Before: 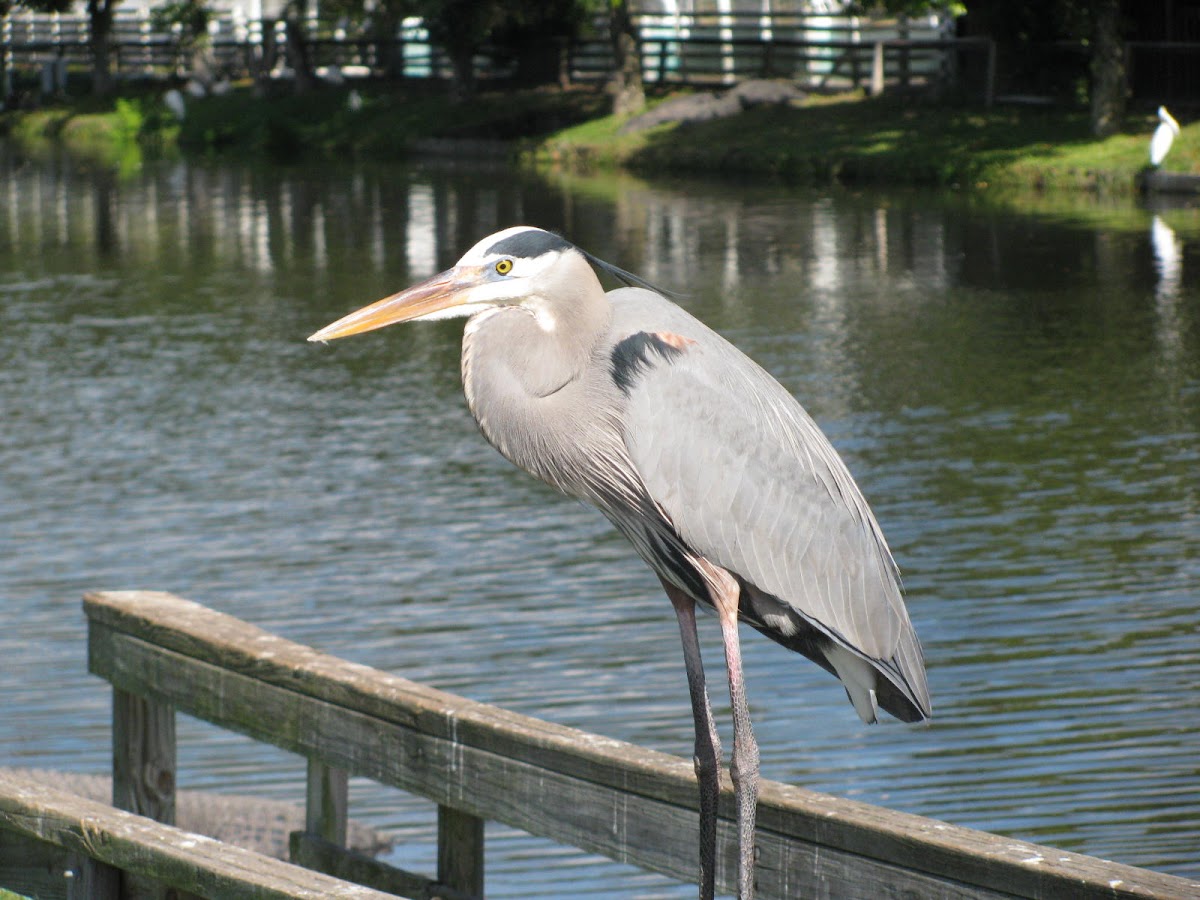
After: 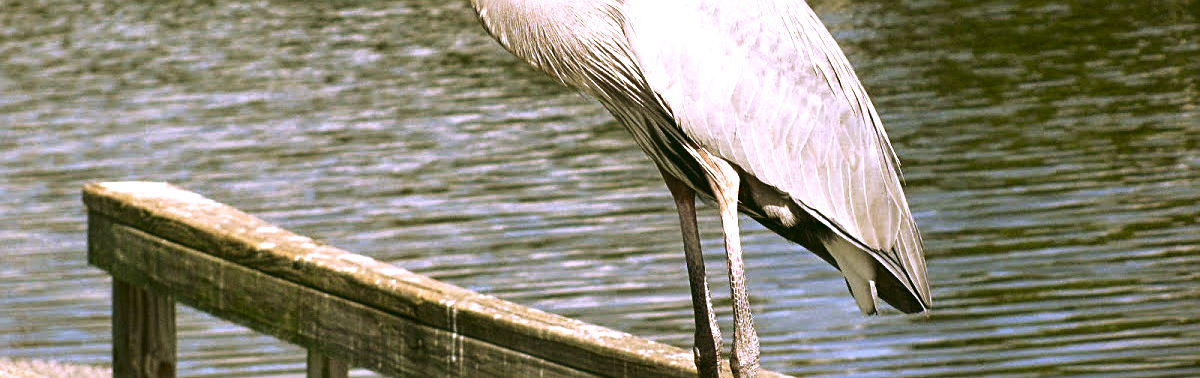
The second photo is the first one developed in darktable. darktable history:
crop: top 45.551%, bottom 12.262%
contrast brightness saturation: contrast 0.13, brightness -0.24, saturation 0.14
exposure: black level correction 0, exposure 1.1 EV, compensate exposure bias true, compensate highlight preservation false
rgb curve: curves: ch0 [(0.123, 0.061) (0.995, 0.887)]; ch1 [(0.06, 0.116) (1, 0.906)]; ch2 [(0, 0) (0.824, 0.69) (1, 1)], mode RGB, independent channels, compensate middle gray true
local contrast: highlights 100%, shadows 100%, detail 120%, midtone range 0.2
sharpen: on, module defaults
color correction: highlights a* 10.21, highlights b* 9.79, shadows a* 8.61, shadows b* 7.88, saturation 0.8
